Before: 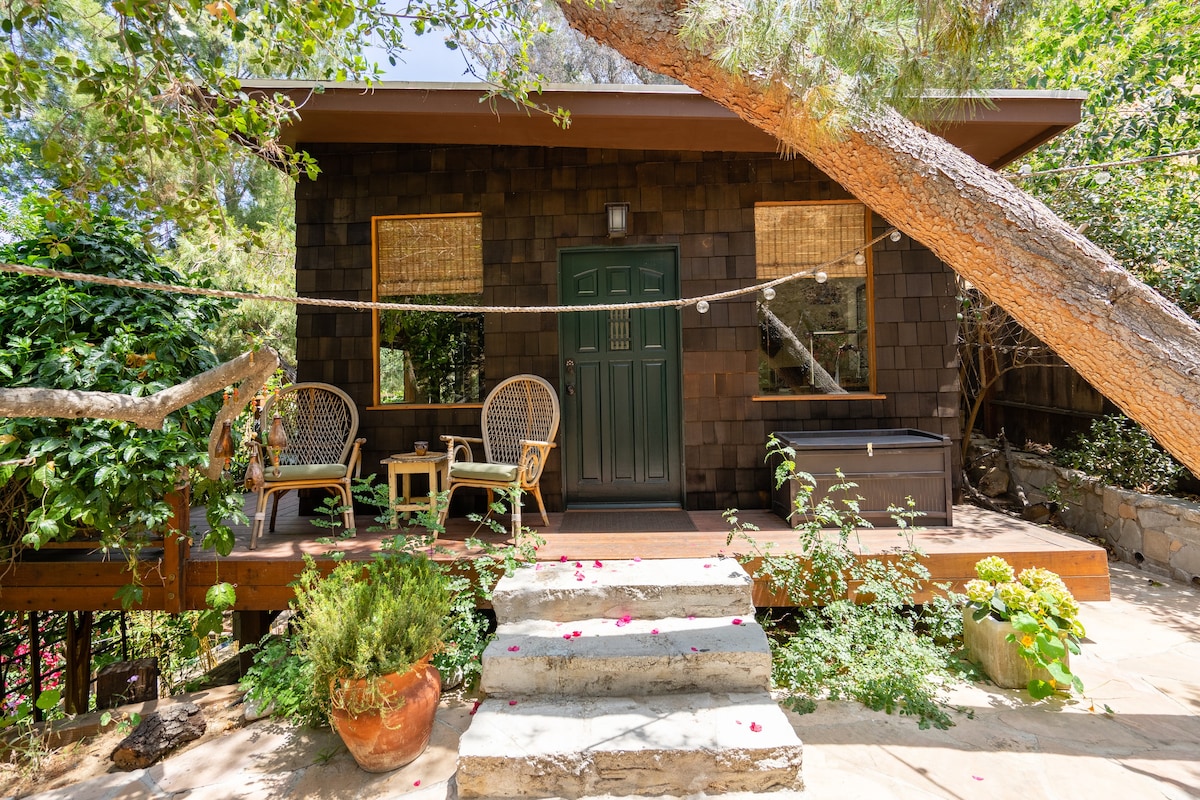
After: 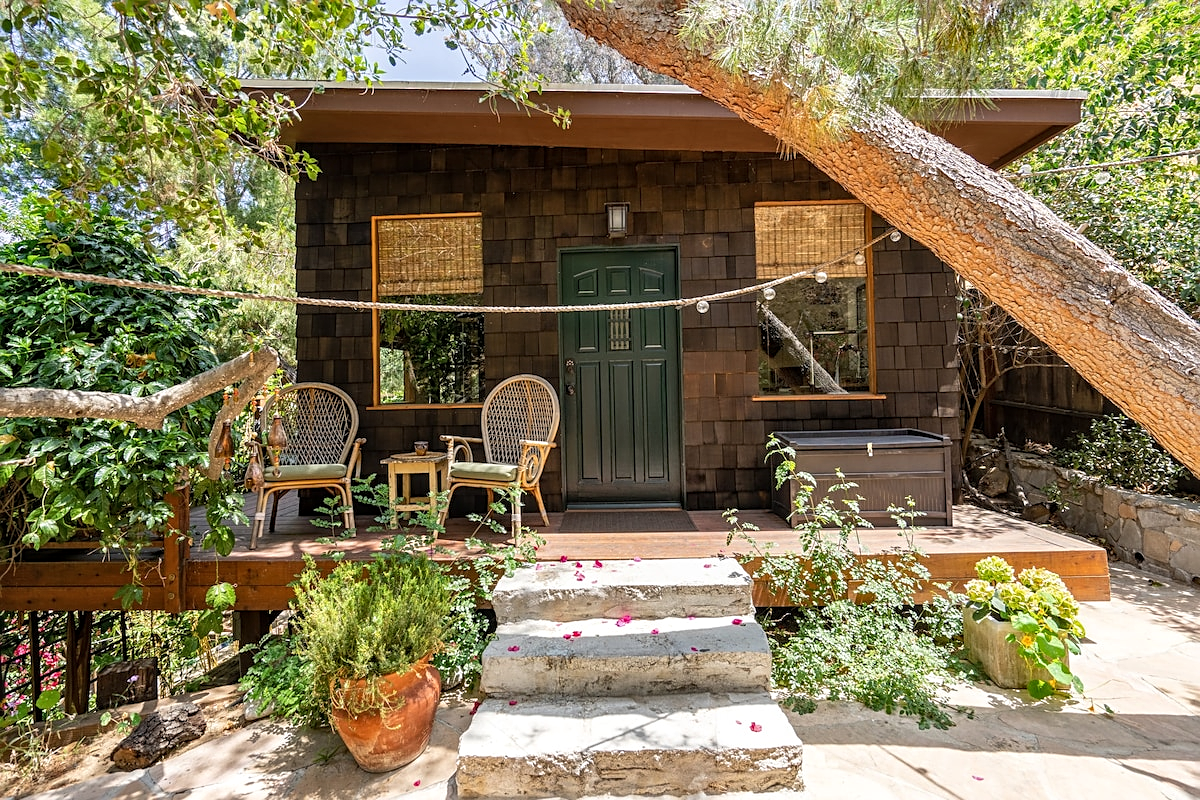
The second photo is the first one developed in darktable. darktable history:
sharpen: amount 0.494
local contrast: on, module defaults
